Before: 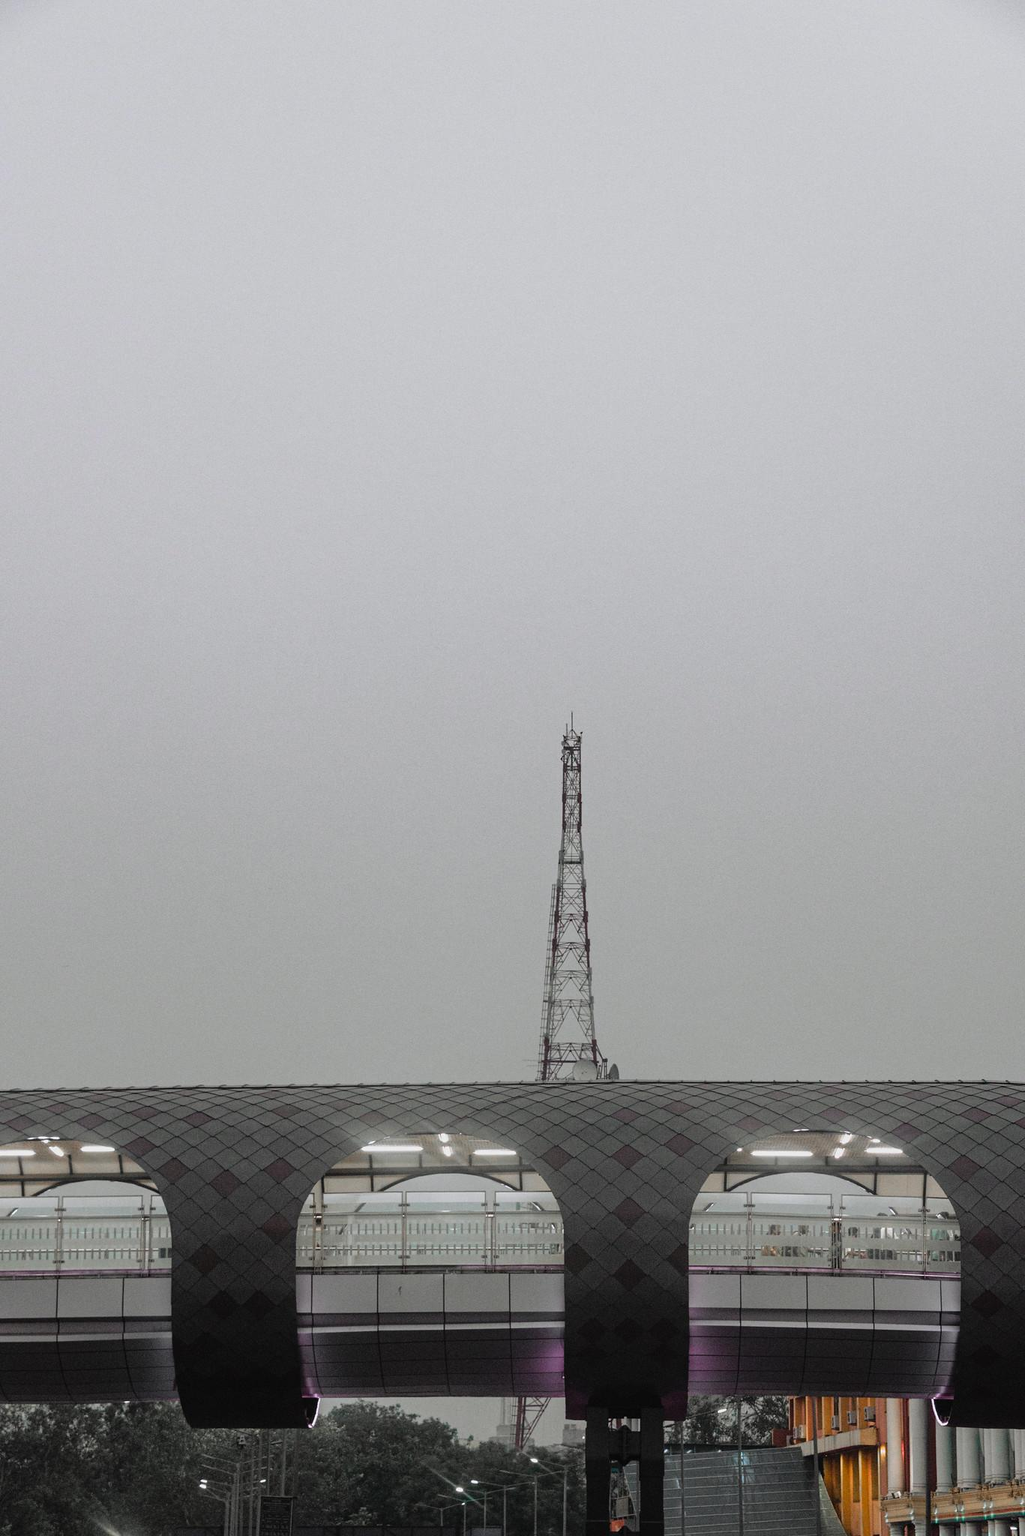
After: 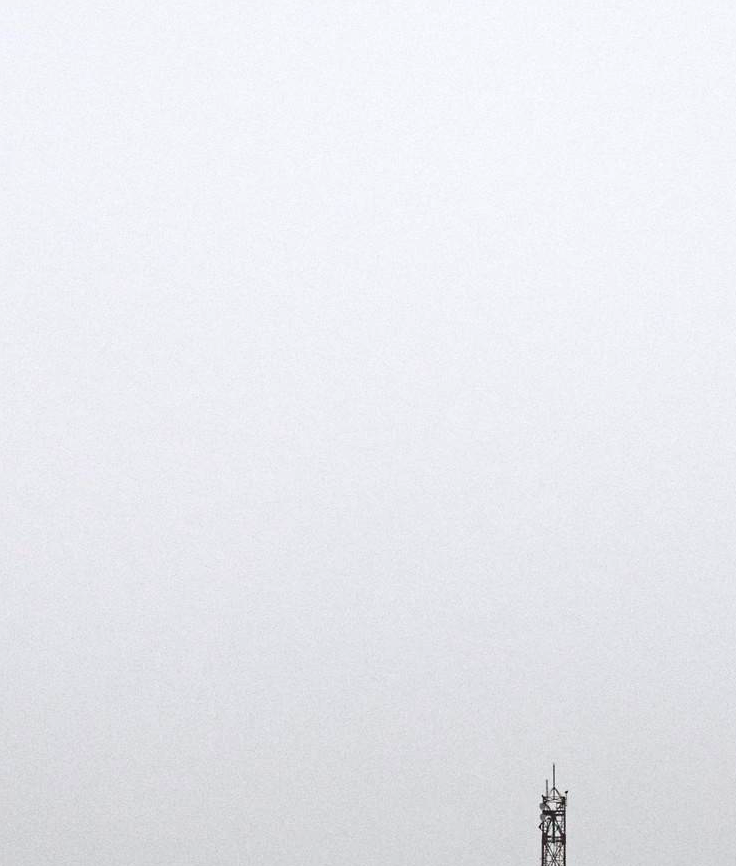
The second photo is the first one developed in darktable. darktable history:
exposure: exposure 0.636 EV, compensate highlight preservation false
contrast brightness saturation: contrast 0.12, brightness -0.12, saturation 0.2
crop: left 15.306%, top 9.065%, right 30.789%, bottom 48.638%
